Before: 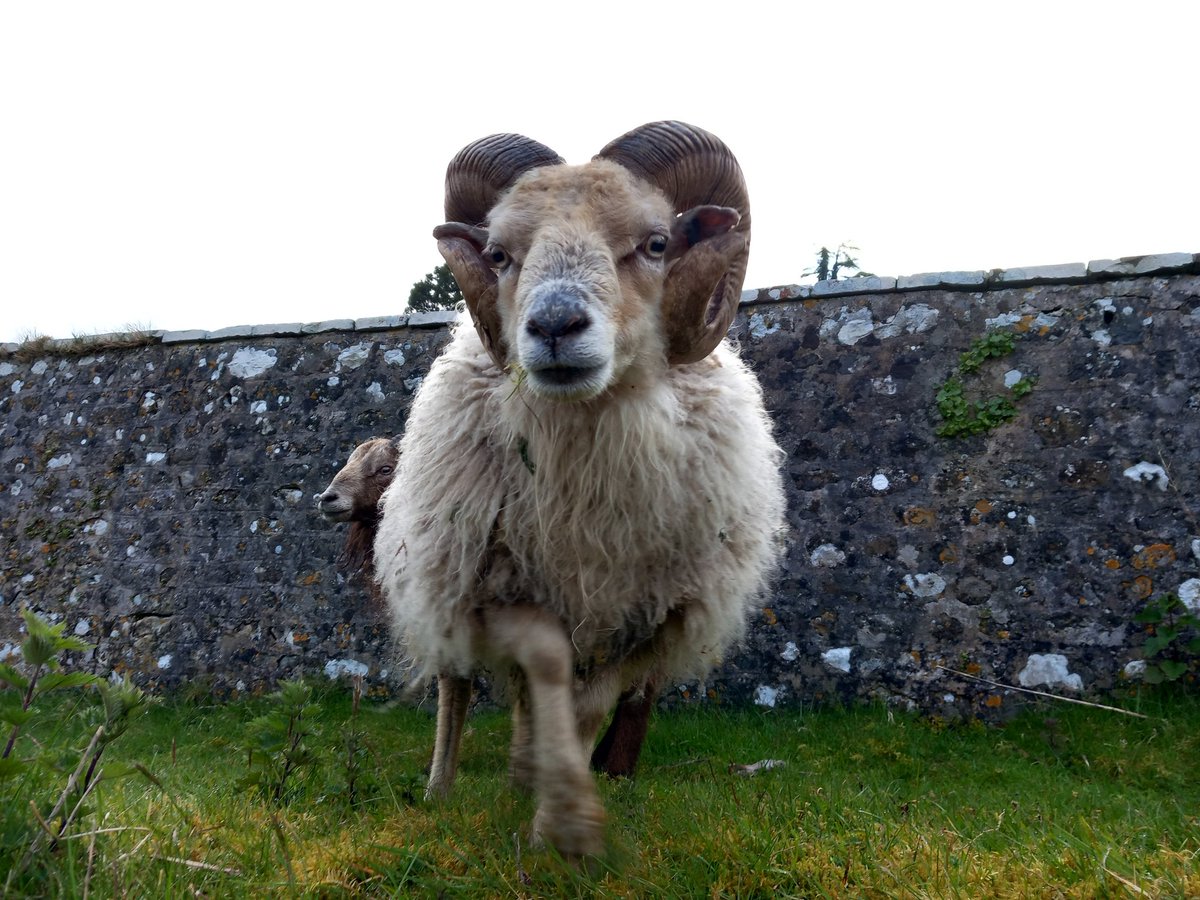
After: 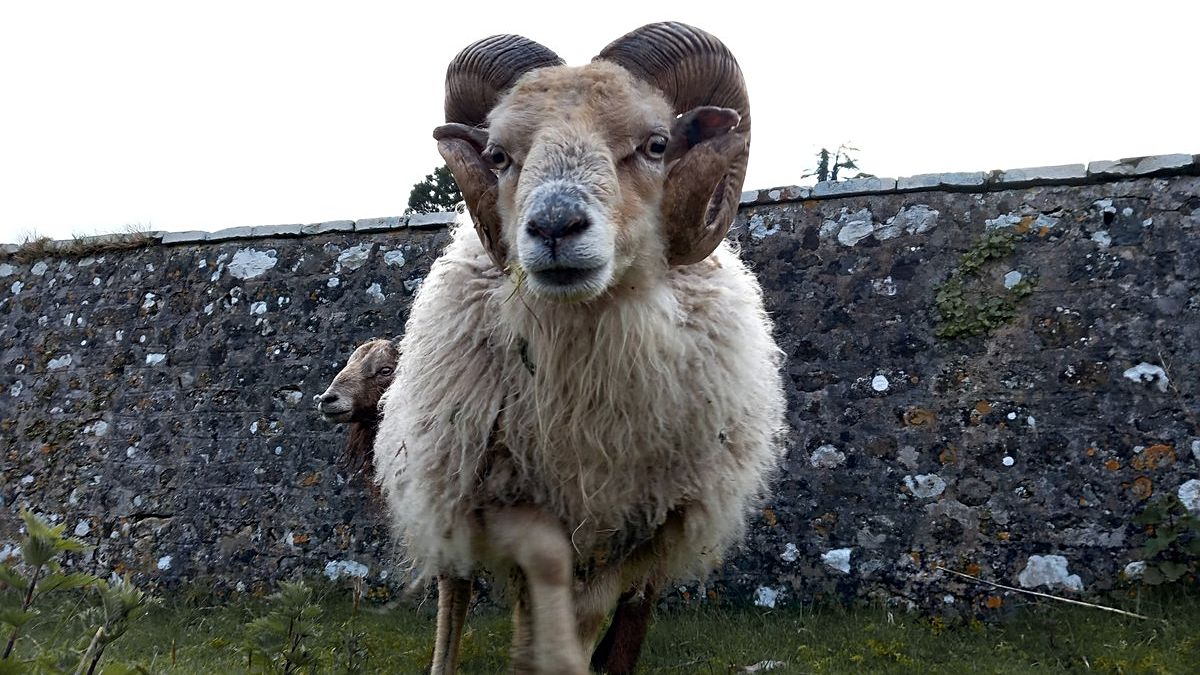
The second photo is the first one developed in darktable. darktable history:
crop: top 11.059%, bottom 13.92%
sharpen: on, module defaults
color zones: curves: ch1 [(0.29, 0.492) (0.373, 0.185) (0.509, 0.481)]; ch2 [(0.25, 0.462) (0.749, 0.457)]
